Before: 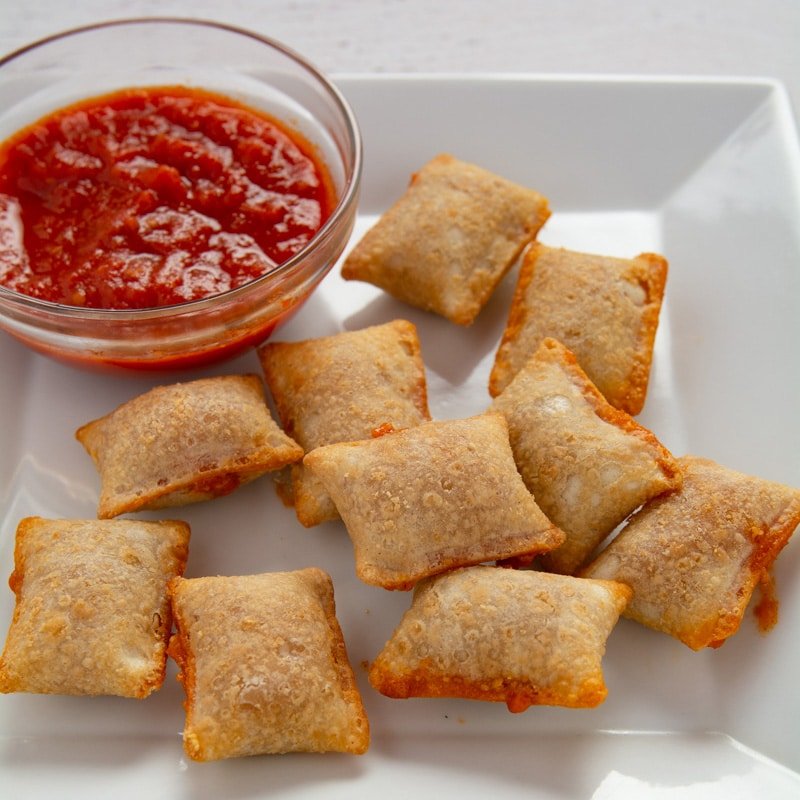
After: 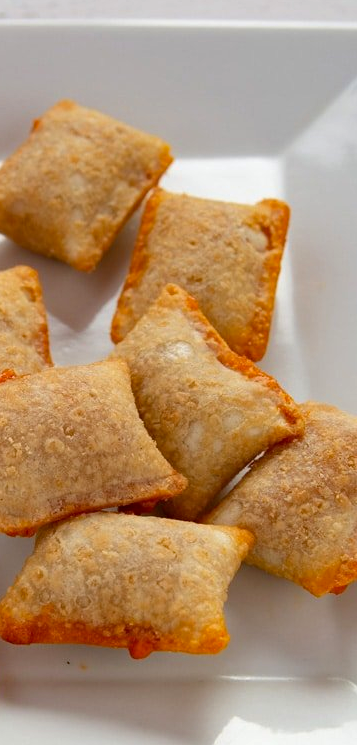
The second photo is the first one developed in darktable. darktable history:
crop: left 47.291%, top 6.794%, right 7.979%
haze removal: compatibility mode true, adaptive false
